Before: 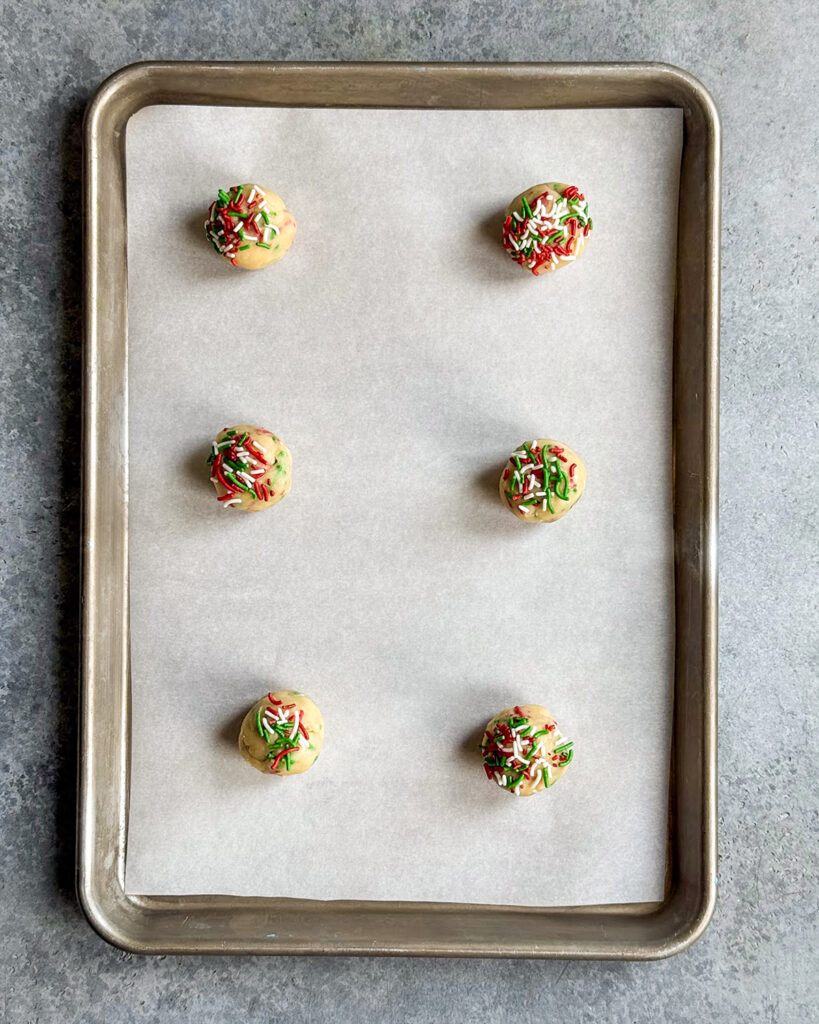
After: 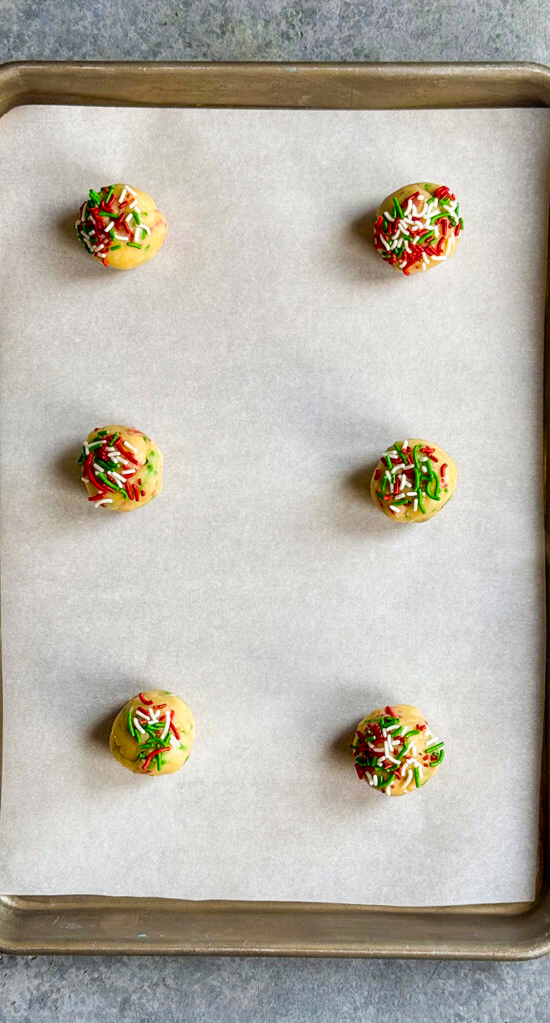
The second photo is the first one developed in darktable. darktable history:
color balance rgb: perceptual saturation grading › global saturation 30.407%, global vibrance 20.598%
crop and rotate: left 15.832%, right 16.954%
